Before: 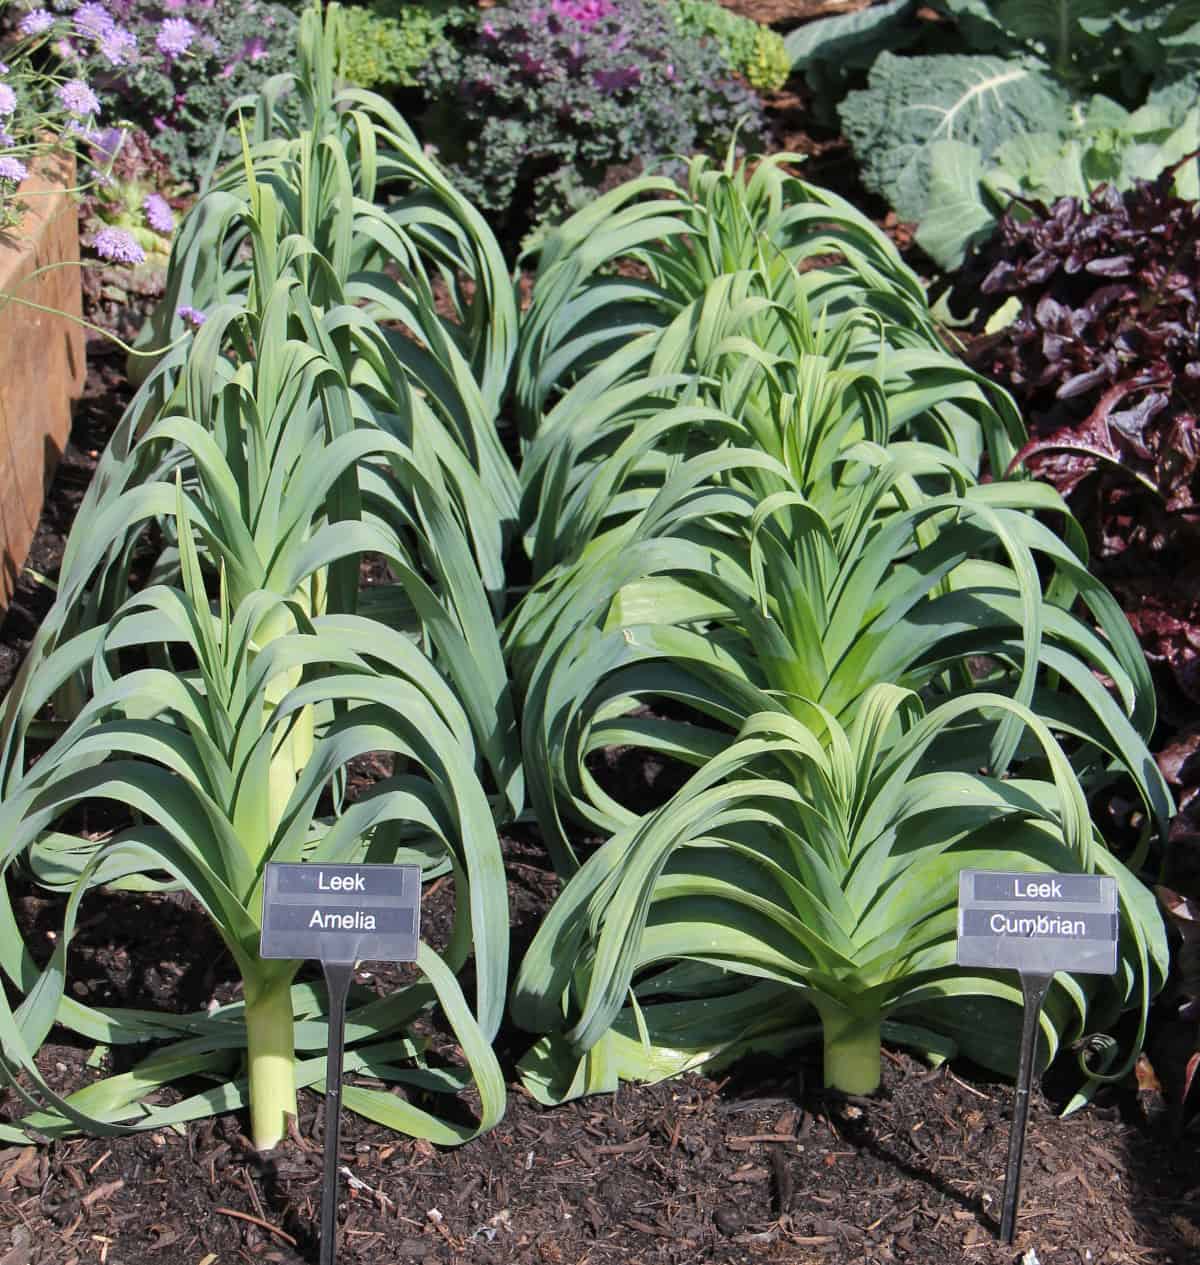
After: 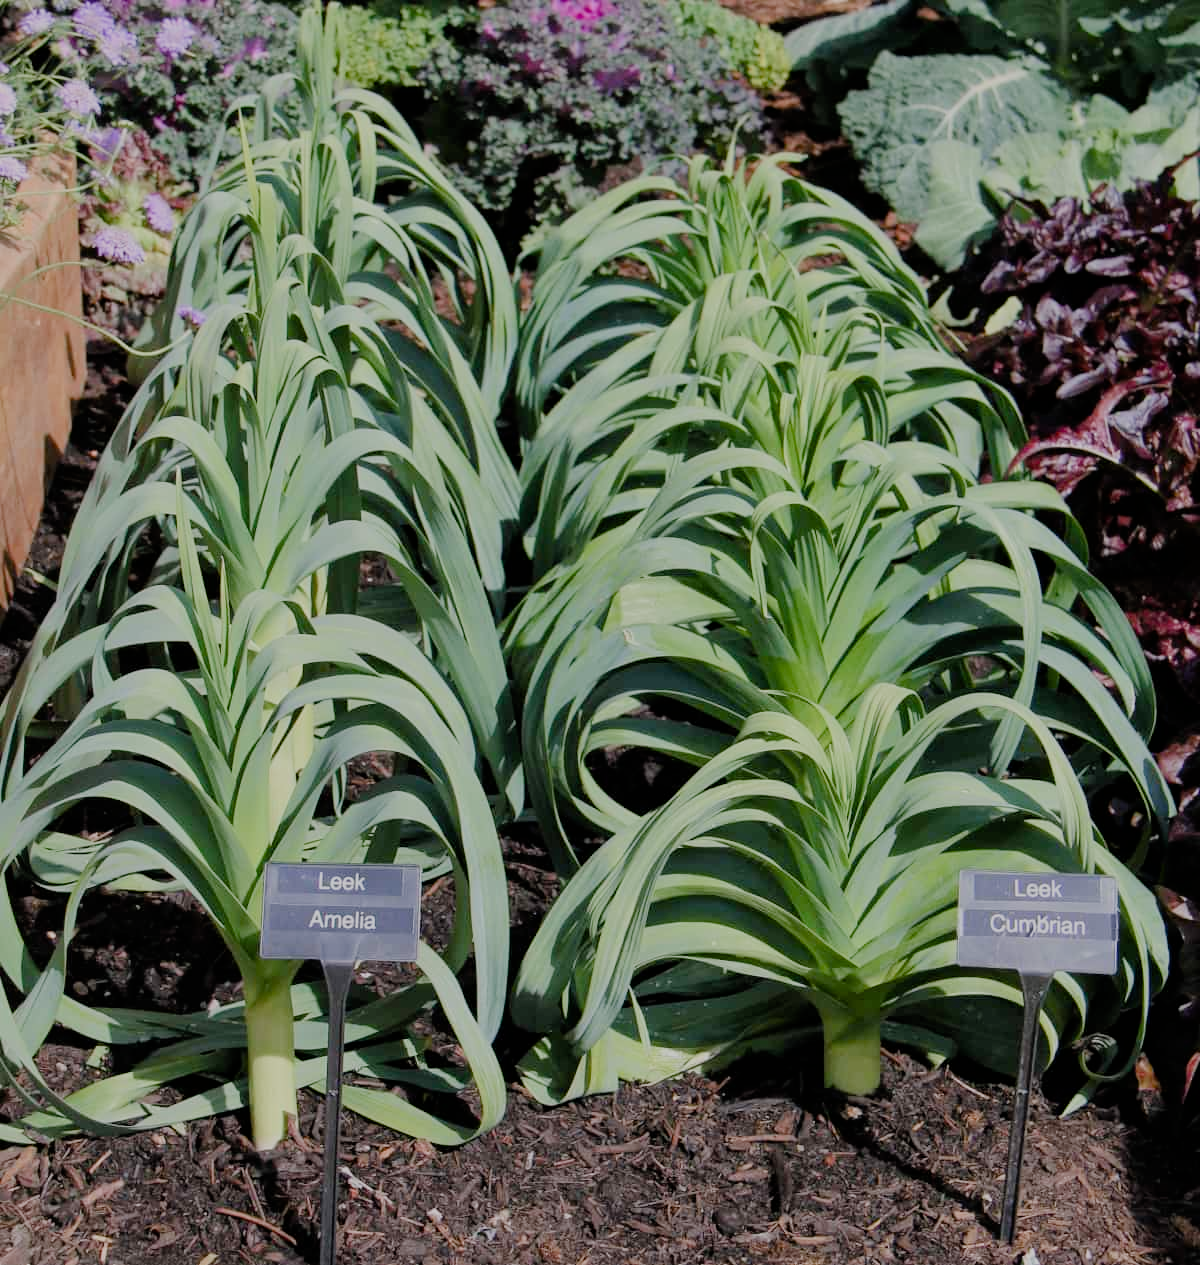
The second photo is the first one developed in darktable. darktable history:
filmic rgb: black relative exposure -5 EV, hardness 2.88, contrast 1.3, highlights saturation mix -30%
color balance rgb: shadows lift › chroma 1%, shadows lift › hue 113°, highlights gain › chroma 0.2%, highlights gain › hue 333°, perceptual saturation grading › global saturation 20%, perceptual saturation grading › highlights -50%, perceptual saturation grading › shadows 25%, contrast -30%
